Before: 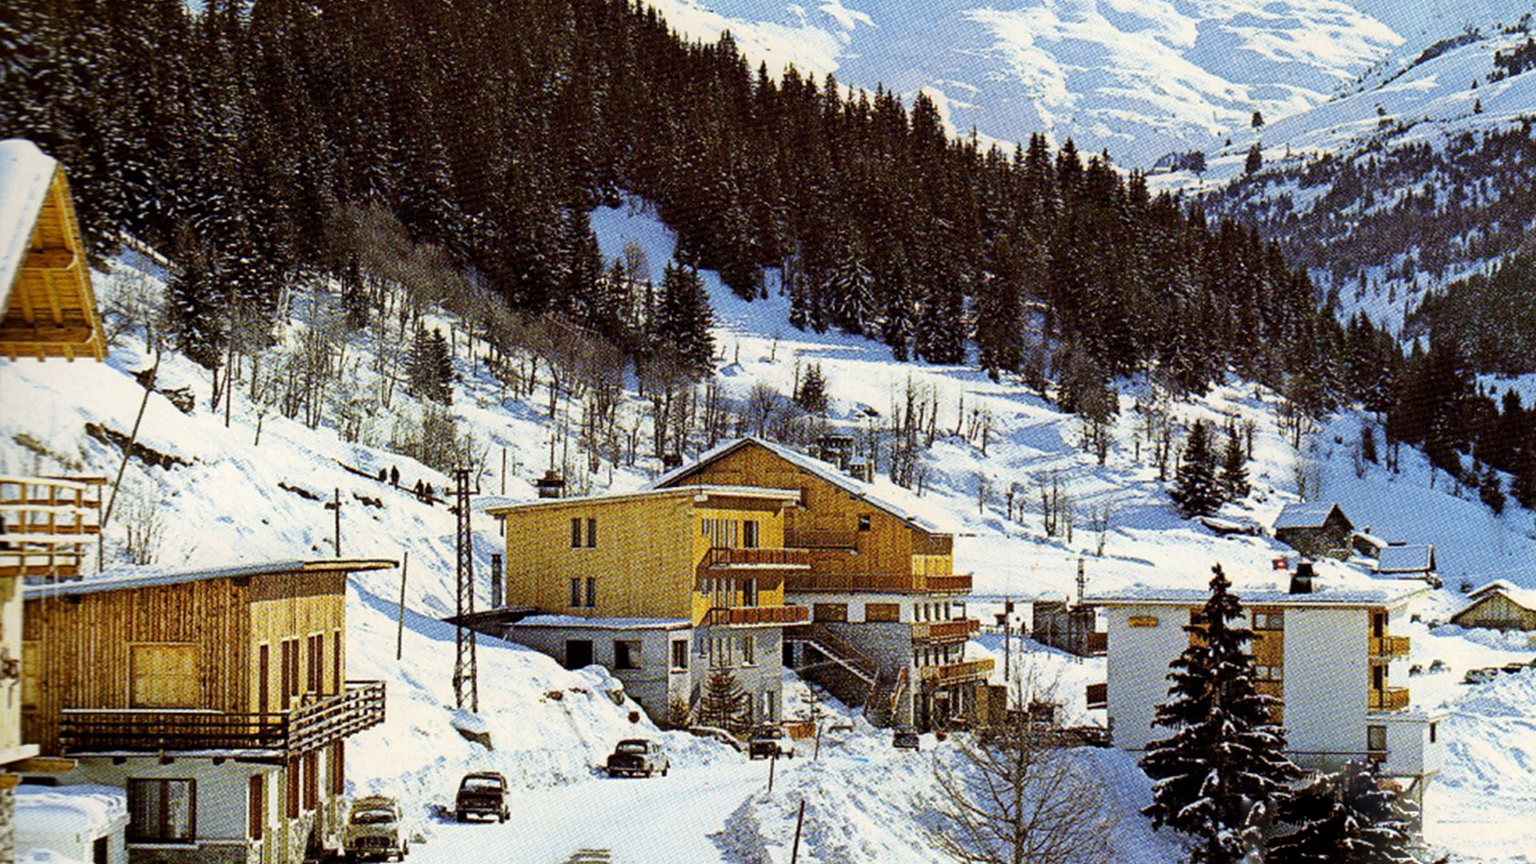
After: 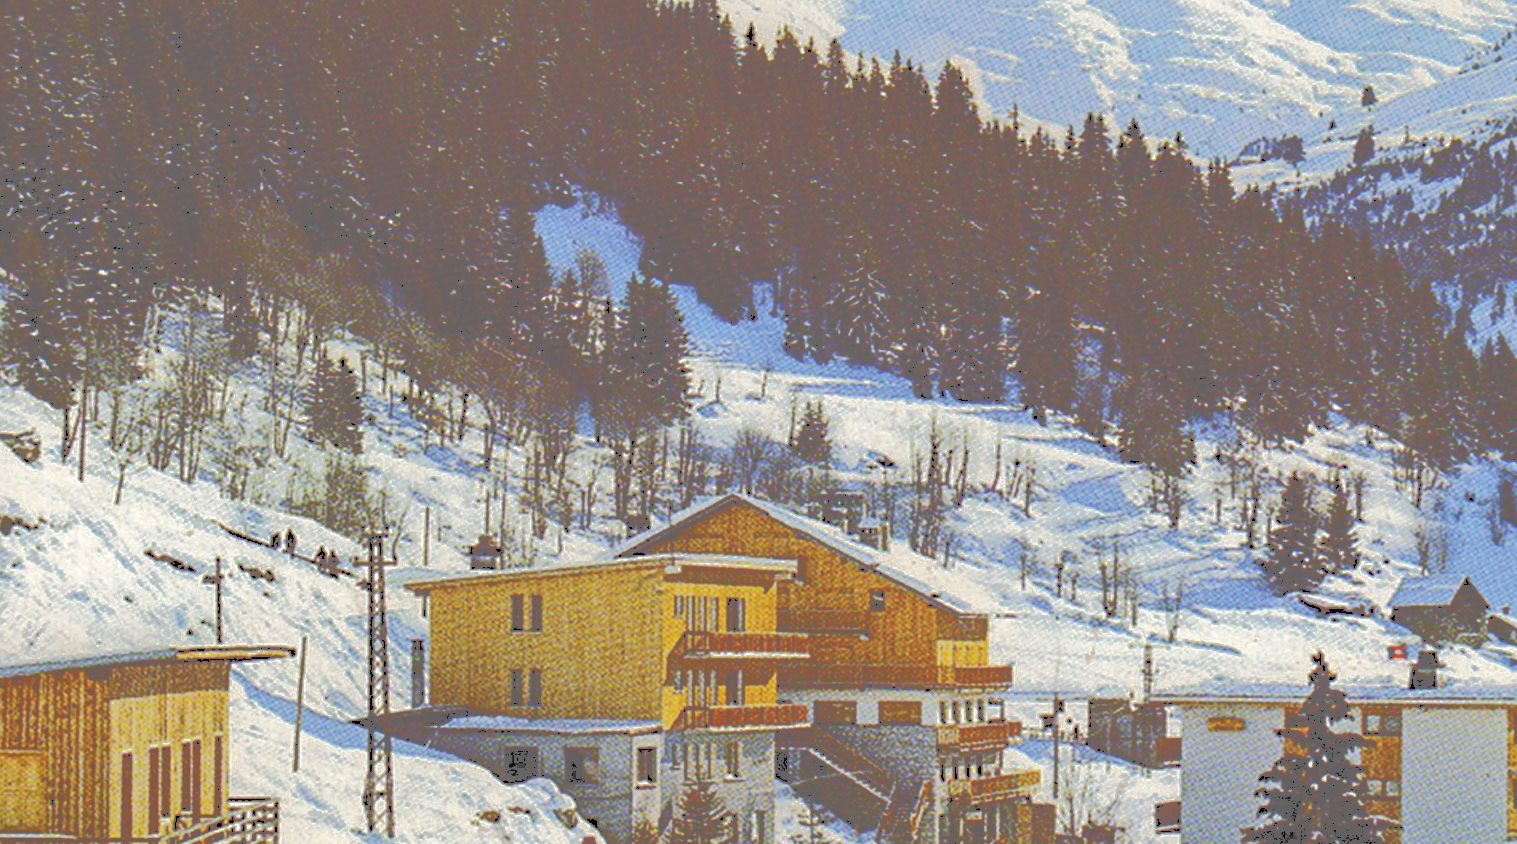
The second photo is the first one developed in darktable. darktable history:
tone curve: curves: ch0 [(0, 0) (0.003, 0.43) (0.011, 0.433) (0.025, 0.434) (0.044, 0.436) (0.069, 0.439) (0.1, 0.442) (0.136, 0.446) (0.177, 0.449) (0.224, 0.454) (0.277, 0.462) (0.335, 0.488) (0.399, 0.524) (0.468, 0.566) (0.543, 0.615) (0.623, 0.666) (0.709, 0.718) (0.801, 0.761) (0.898, 0.801) (1, 1)], color space Lab, independent channels, preserve colors none
sharpen: radius 5.285, amount 0.315, threshold 26.216
crop and rotate: left 10.589%, top 4.984%, right 10.379%, bottom 16.864%
tone equalizer: edges refinement/feathering 500, mask exposure compensation -1.57 EV, preserve details guided filter
local contrast: on, module defaults
